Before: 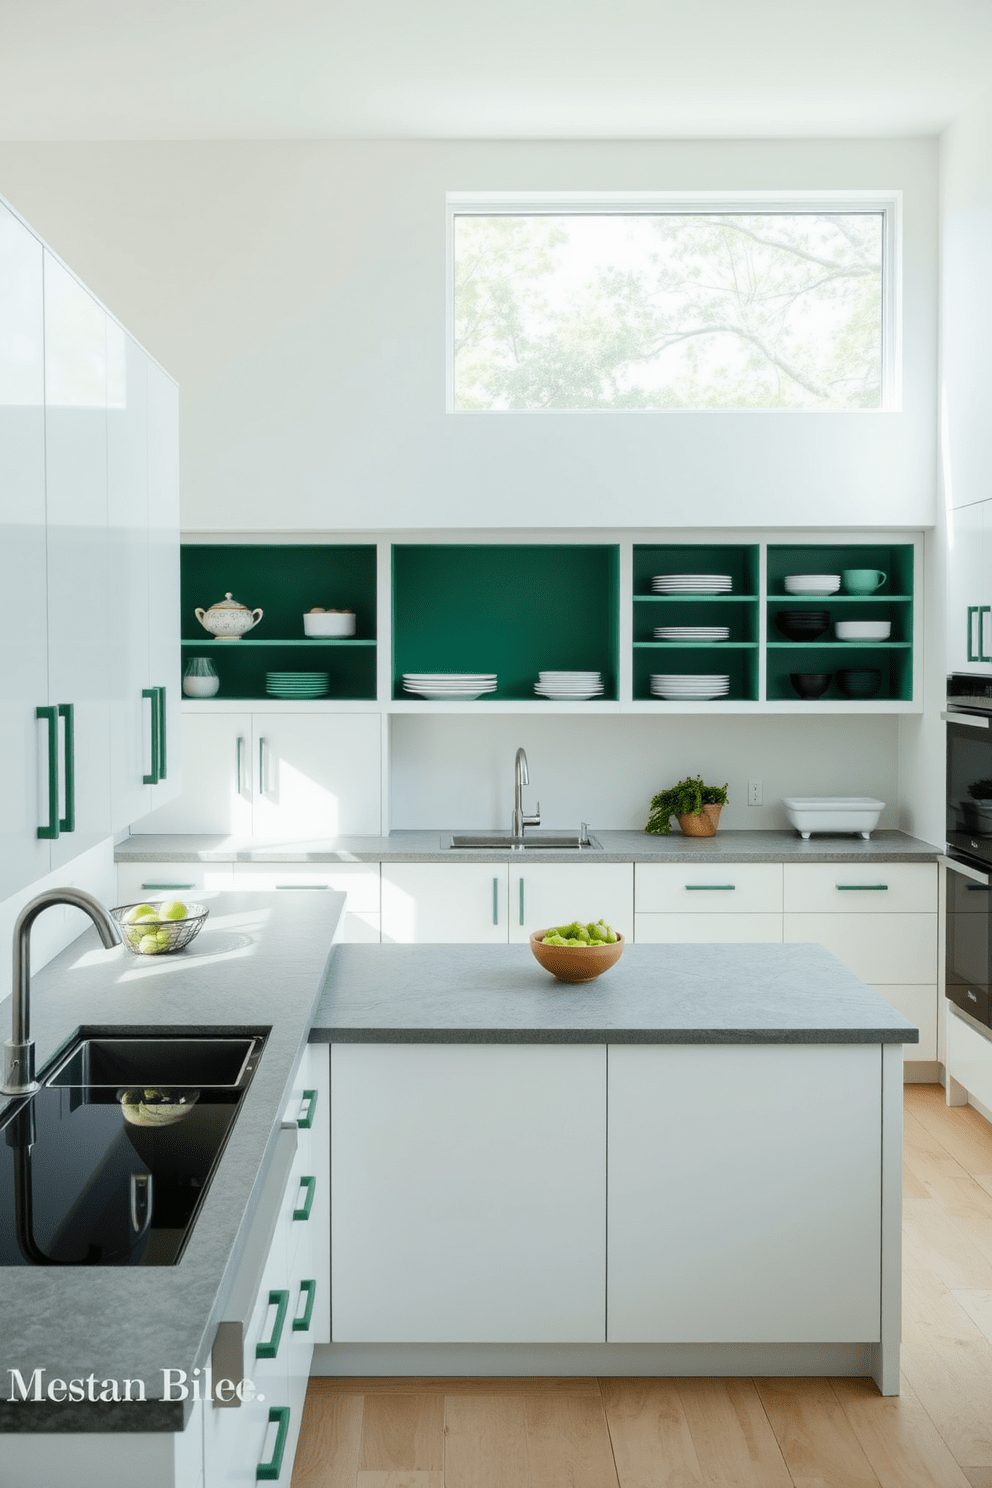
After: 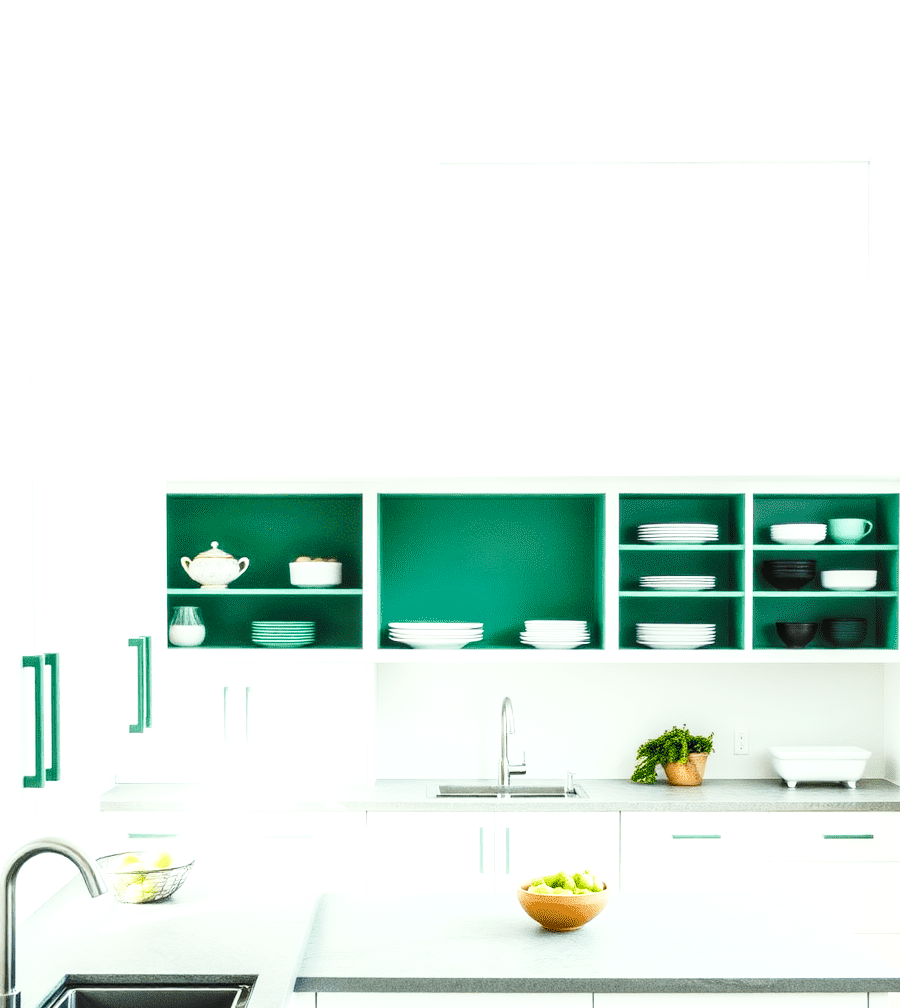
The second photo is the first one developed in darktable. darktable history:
local contrast: on, module defaults
base curve: curves: ch0 [(0, 0) (0.028, 0.03) (0.121, 0.232) (0.46, 0.748) (0.859, 0.968) (1, 1)], preserve colors none
crop: left 1.509%, top 3.452%, right 7.696%, bottom 28.452%
exposure: black level correction 0.001, exposure 1.116 EV, compensate highlight preservation false
color correction: highlights a* -2.68, highlights b* 2.57
